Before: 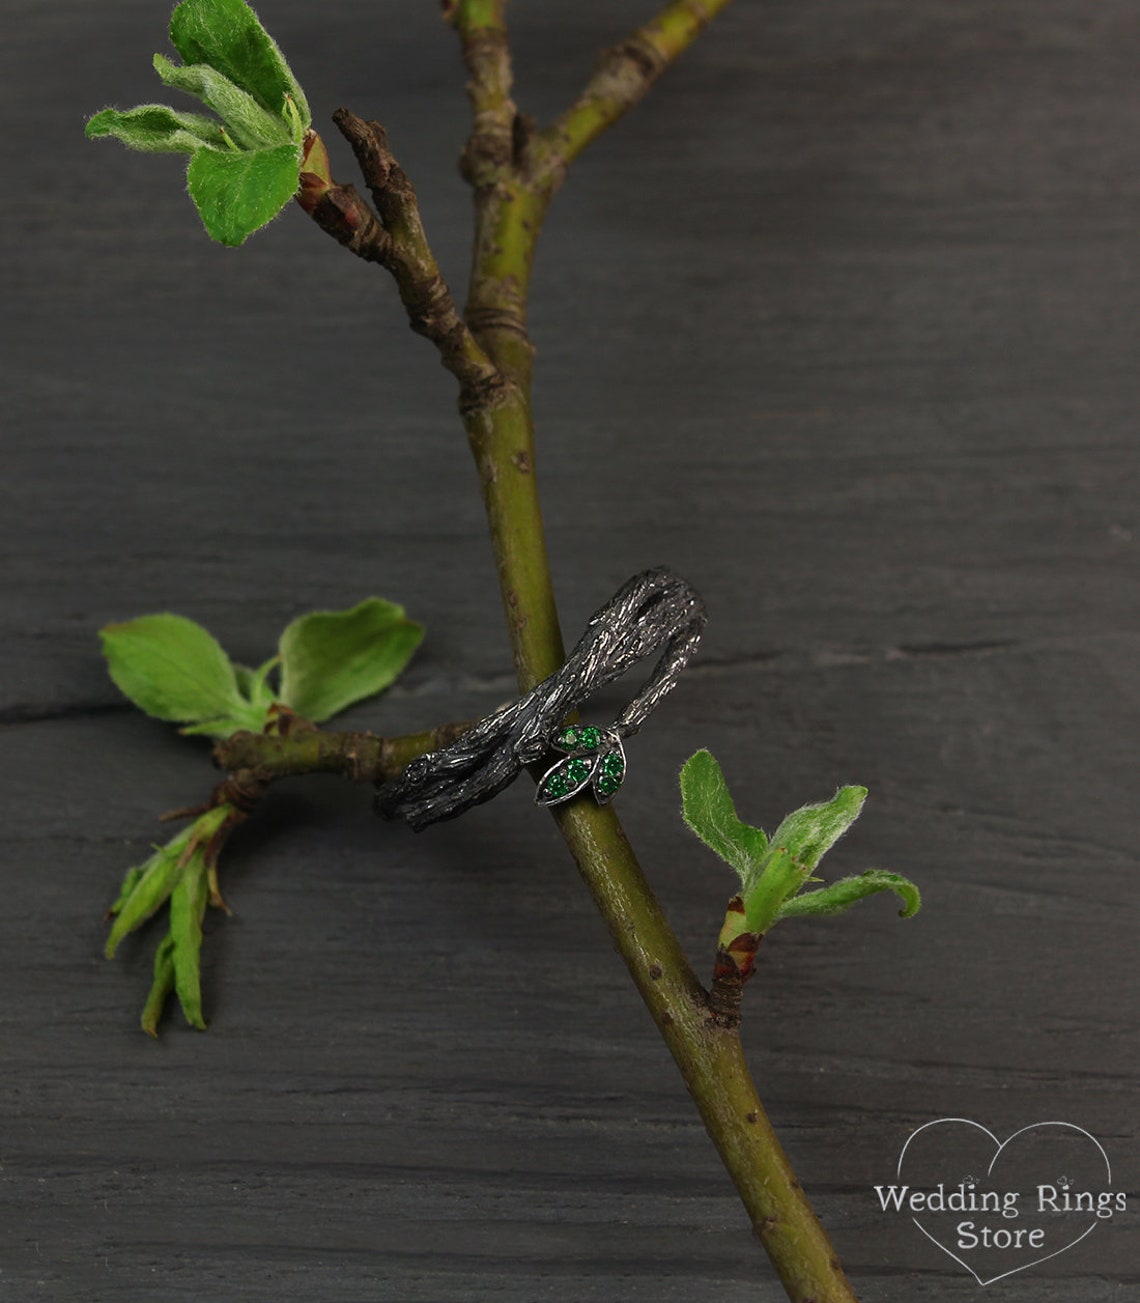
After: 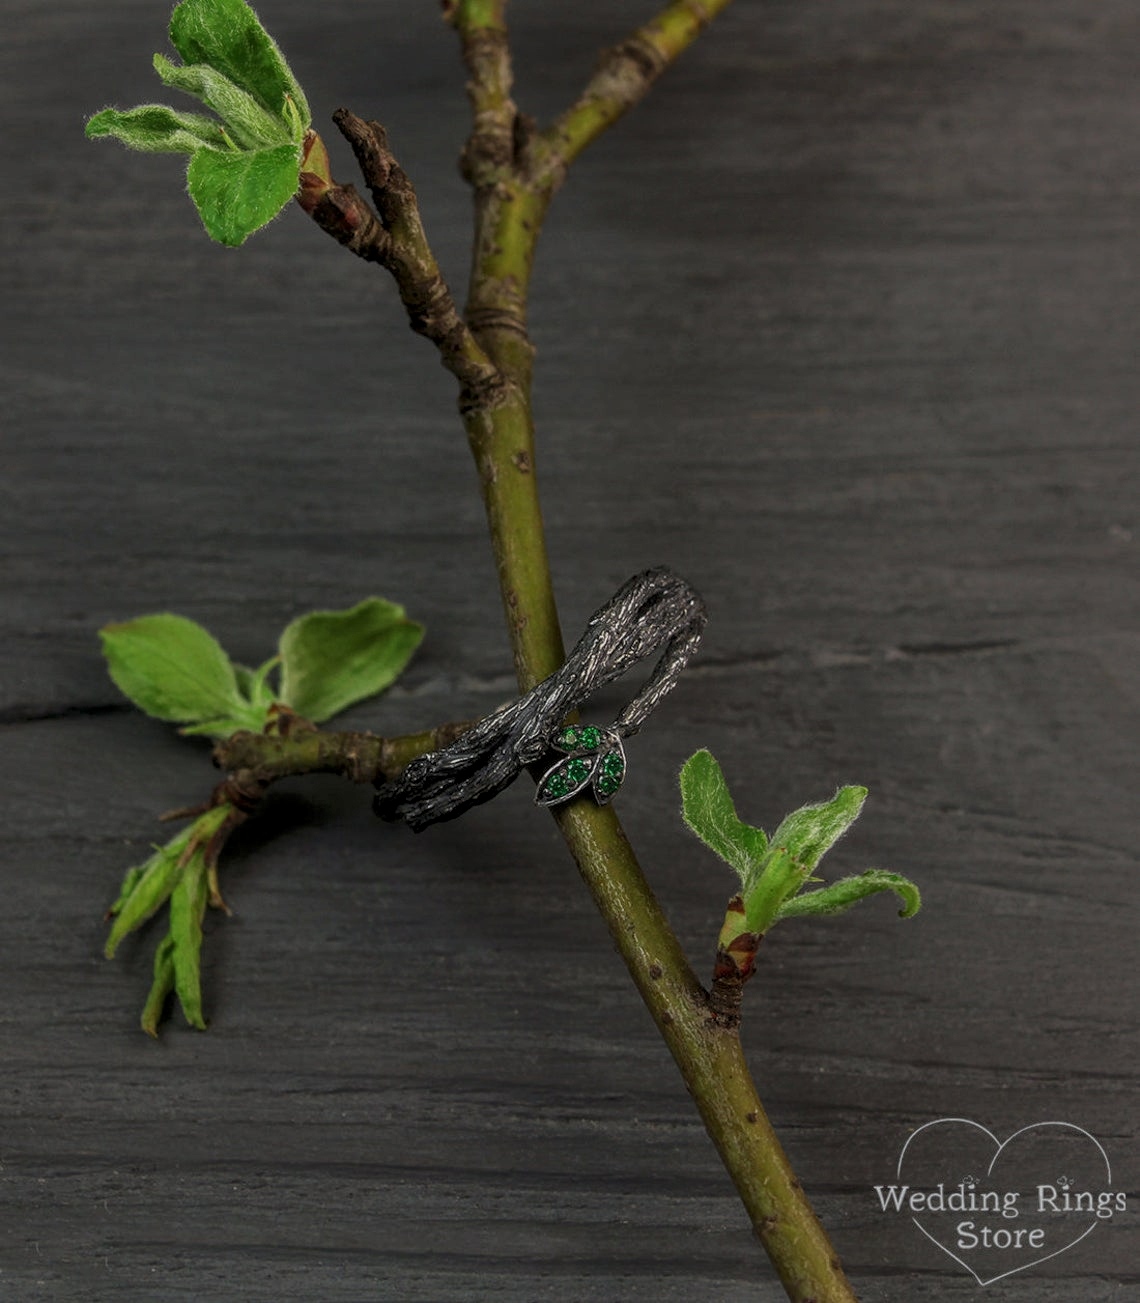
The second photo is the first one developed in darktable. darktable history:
local contrast: highlights 67%, shadows 33%, detail 167%, midtone range 0.2
